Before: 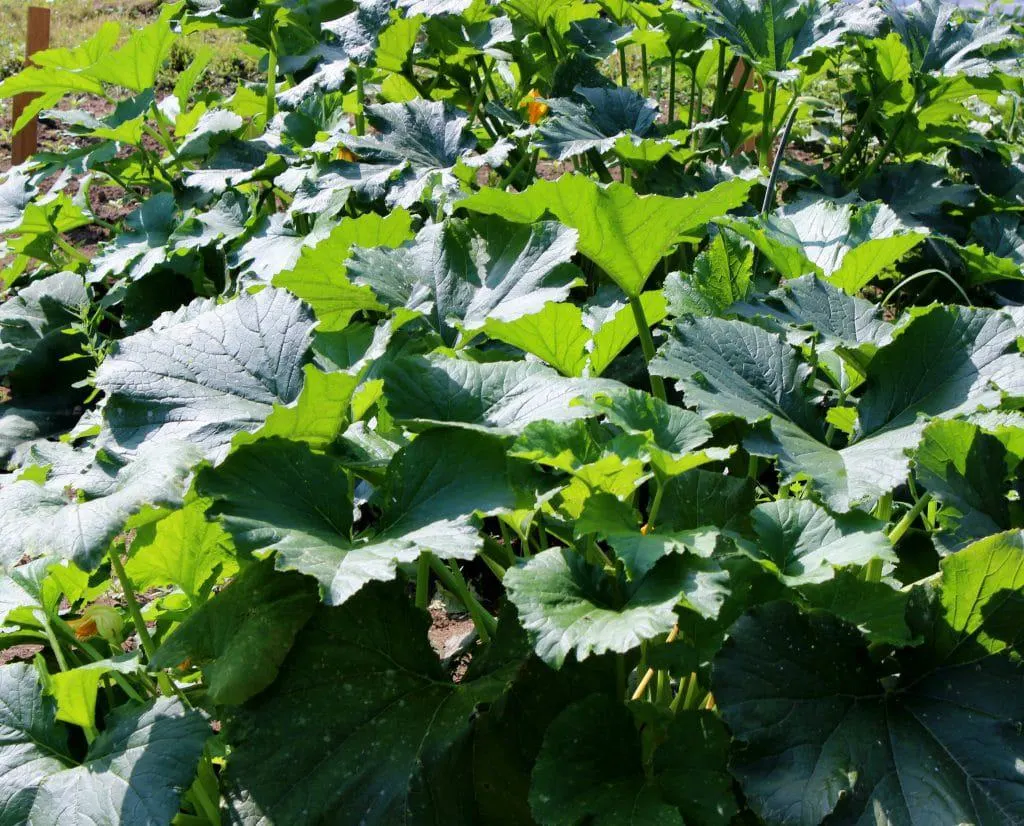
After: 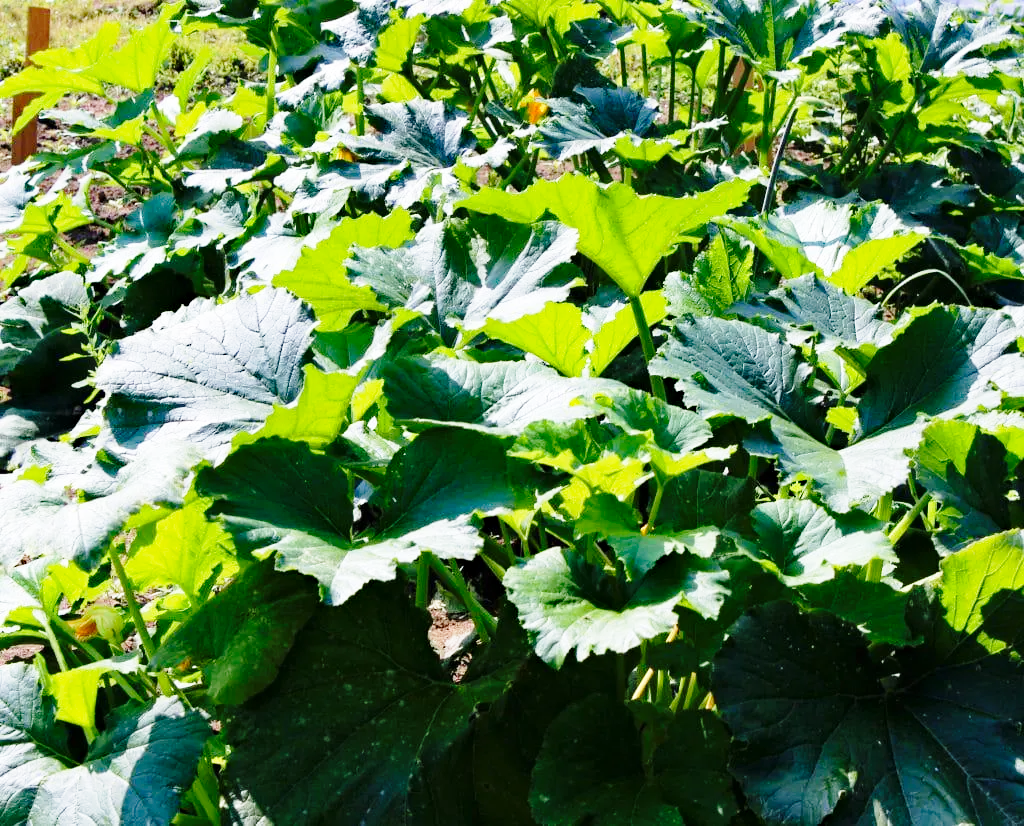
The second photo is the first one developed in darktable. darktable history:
base curve: curves: ch0 [(0, 0) (0.028, 0.03) (0.121, 0.232) (0.46, 0.748) (0.859, 0.968) (1, 1)], preserve colors none
haze removal: strength 0.29, distance 0.25, compatibility mode true, adaptive false
